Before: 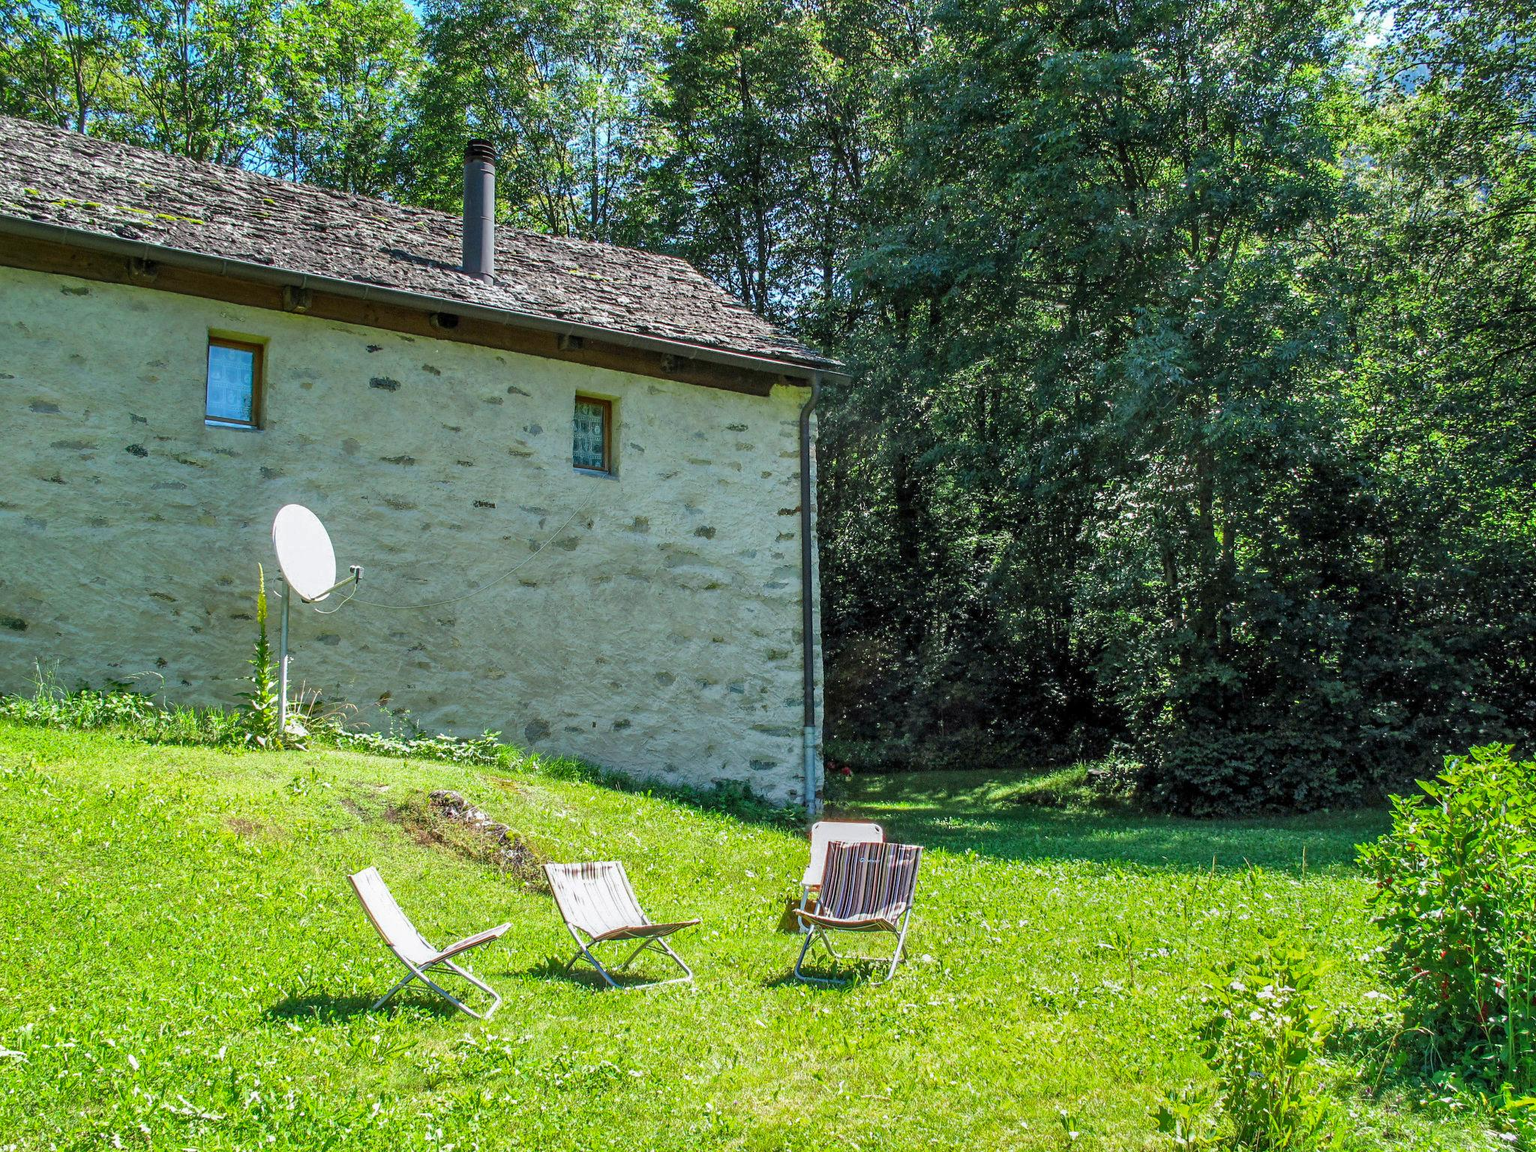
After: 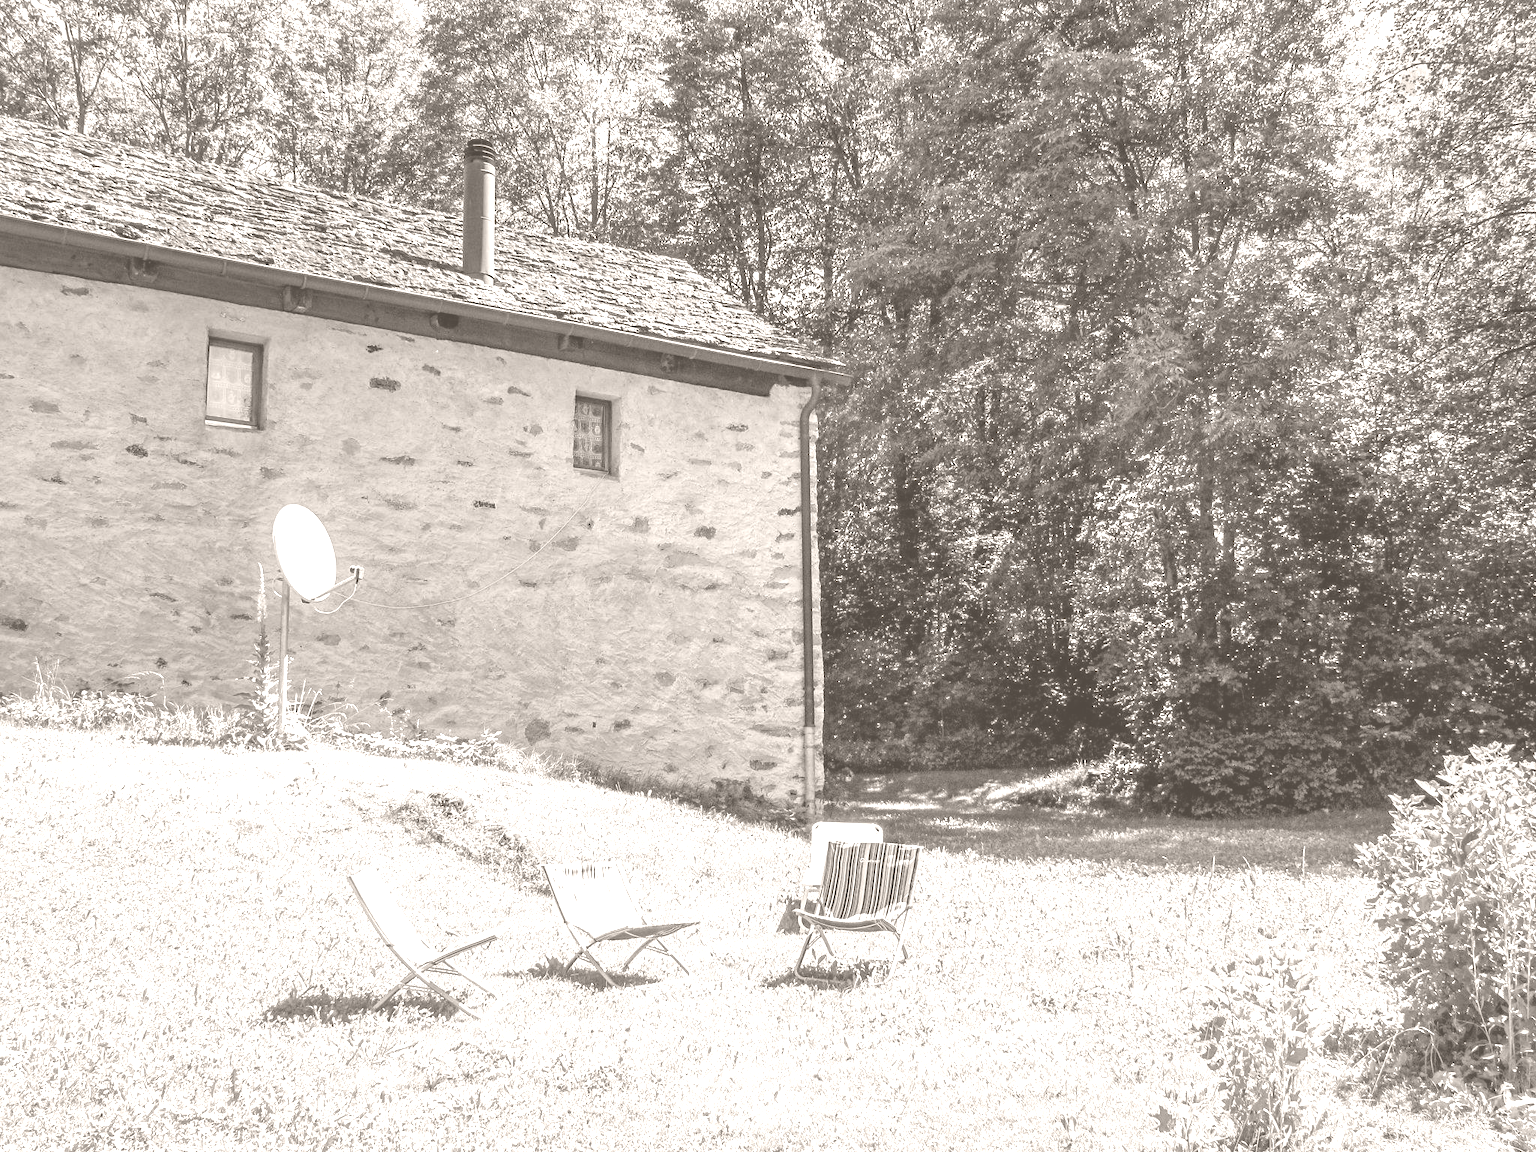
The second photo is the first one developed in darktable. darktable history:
haze removal: compatibility mode true, adaptive false
colorize: hue 34.49°, saturation 35.33%, source mix 100%, lightness 55%, version 1
